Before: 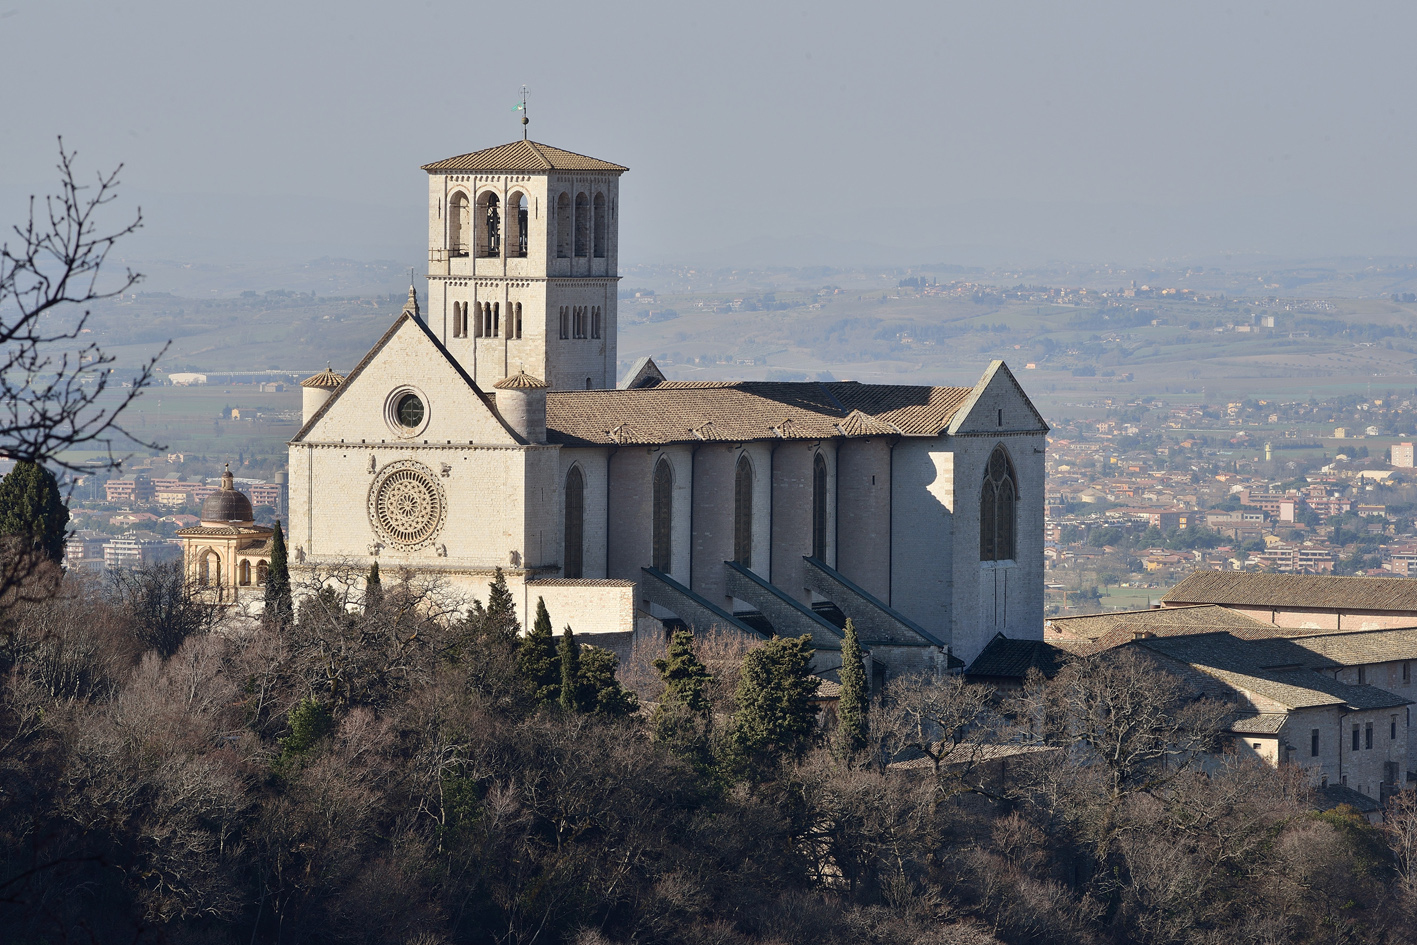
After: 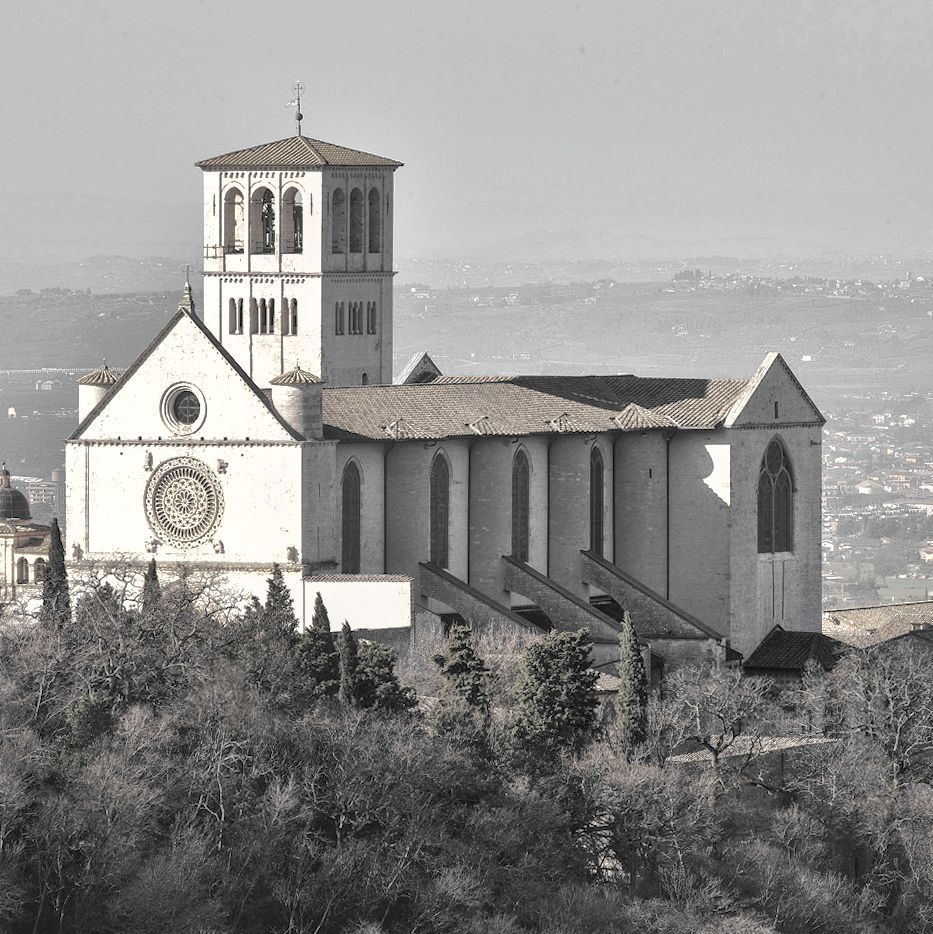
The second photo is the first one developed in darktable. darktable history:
contrast brightness saturation: saturation -0.1
shadows and highlights: highlights -60
color correction: highlights a* 0.207, highlights b* 2.7, shadows a* -0.874, shadows b* -4.78
color zones: curves: ch0 [(0, 0.613) (0.01, 0.613) (0.245, 0.448) (0.498, 0.529) (0.642, 0.665) (0.879, 0.777) (0.99, 0.613)]; ch1 [(0, 0.035) (0.121, 0.189) (0.259, 0.197) (0.415, 0.061) (0.589, 0.022) (0.732, 0.022) (0.857, 0.026) (0.991, 0.053)]
exposure: black level correction 0, exposure 0.7 EV, compensate exposure bias true, compensate highlight preservation false
rotate and perspective: rotation -0.45°, automatic cropping original format, crop left 0.008, crop right 0.992, crop top 0.012, crop bottom 0.988
local contrast: on, module defaults
crop: left 15.419%, right 17.914%
